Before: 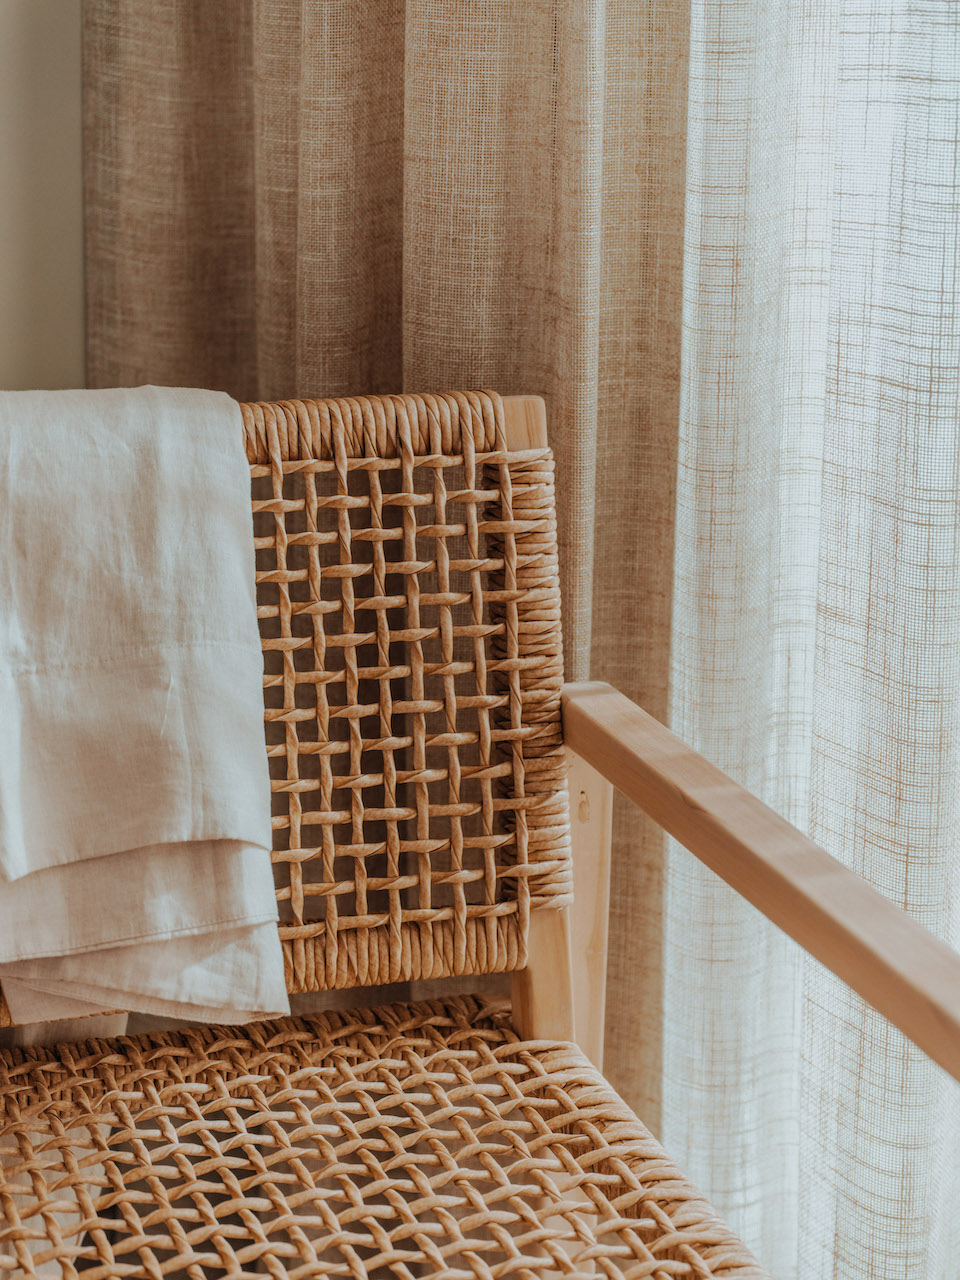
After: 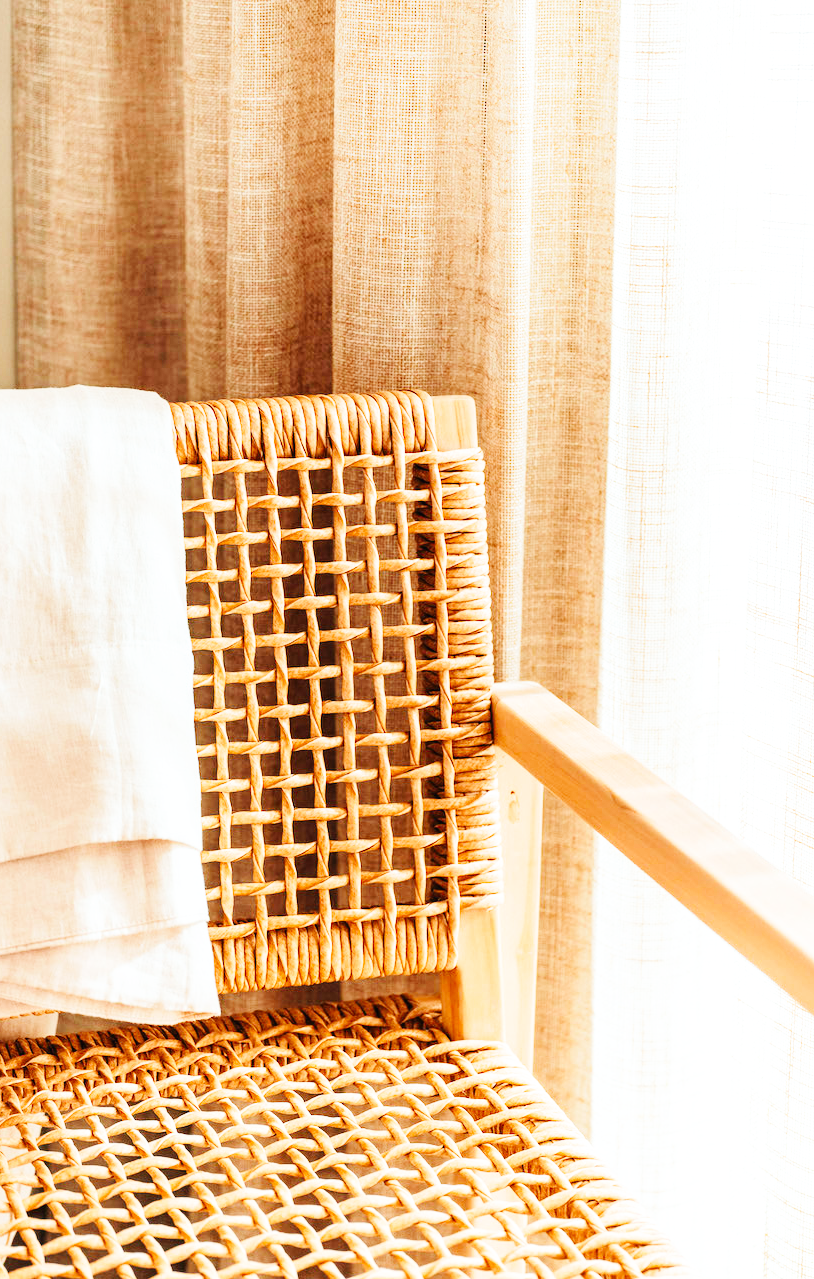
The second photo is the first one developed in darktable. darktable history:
exposure: exposure 0.642 EV, compensate highlight preservation false
contrast brightness saturation: contrast 0.038, saturation 0.165
crop: left 7.371%, right 7.797%
base curve: curves: ch0 [(0, 0.003) (0.001, 0.002) (0.006, 0.004) (0.02, 0.022) (0.048, 0.086) (0.094, 0.234) (0.162, 0.431) (0.258, 0.629) (0.385, 0.8) (0.548, 0.918) (0.751, 0.988) (1, 1)], preserve colors none
